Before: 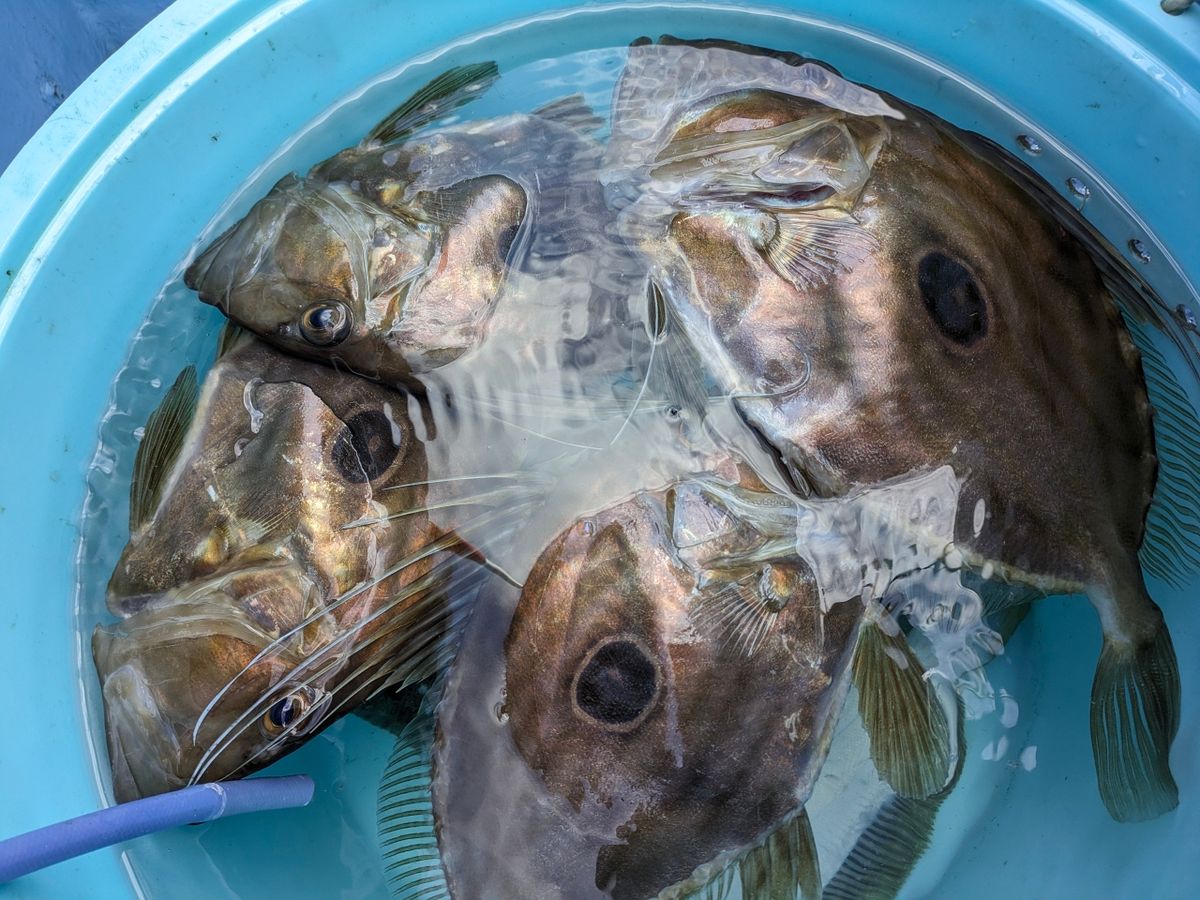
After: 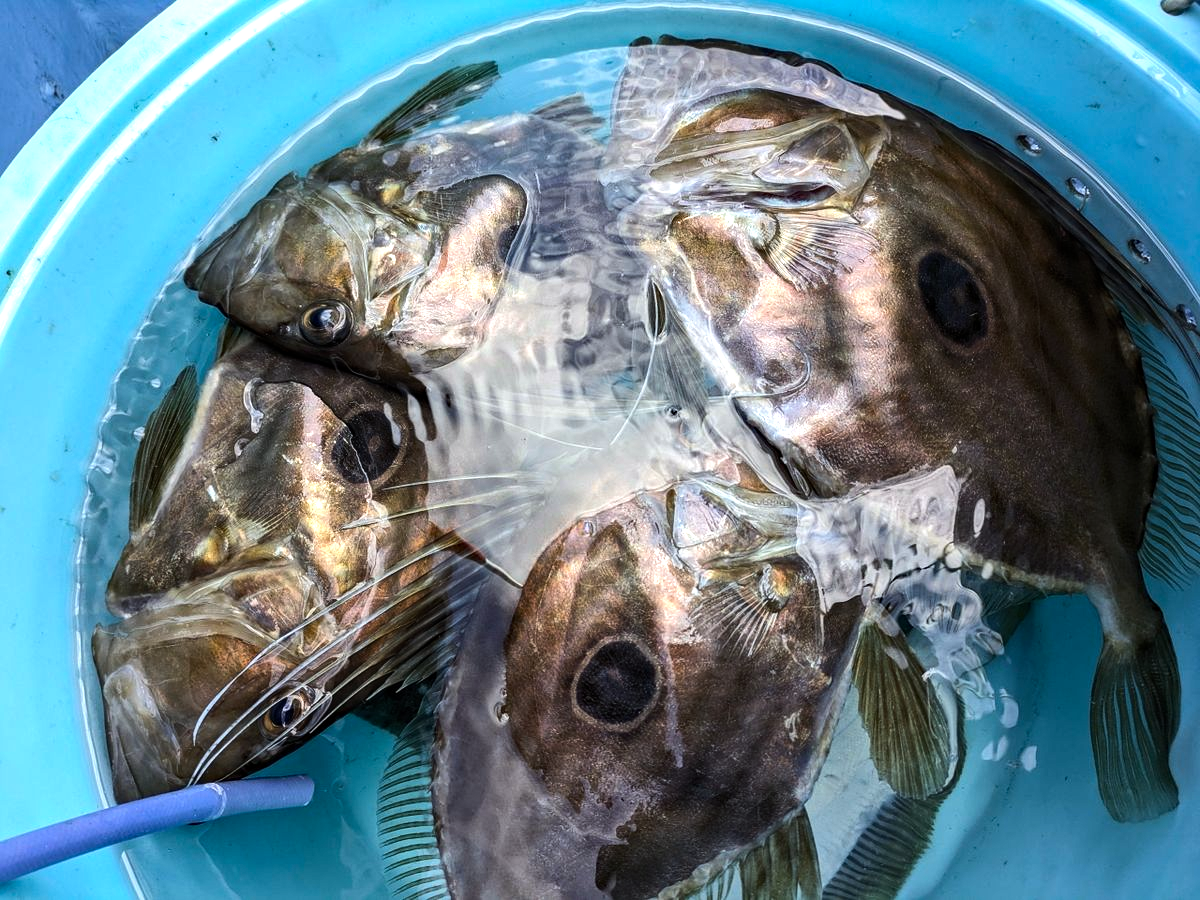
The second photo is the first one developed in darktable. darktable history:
haze removal: compatibility mode true, adaptive false
tone equalizer: -8 EV -0.75 EV, -7 EV -0.7 EV, -6 EV -0.6 EV, -5 EV -0.4 EV, -3 EV 0.4 EV, -2 EV 0.6 EV, -1 EV 0.7 EV, +0 EV 0.75 EV, edges refinement/feathering 500, mask exposure compensation -1.57 EV, preserve details no
